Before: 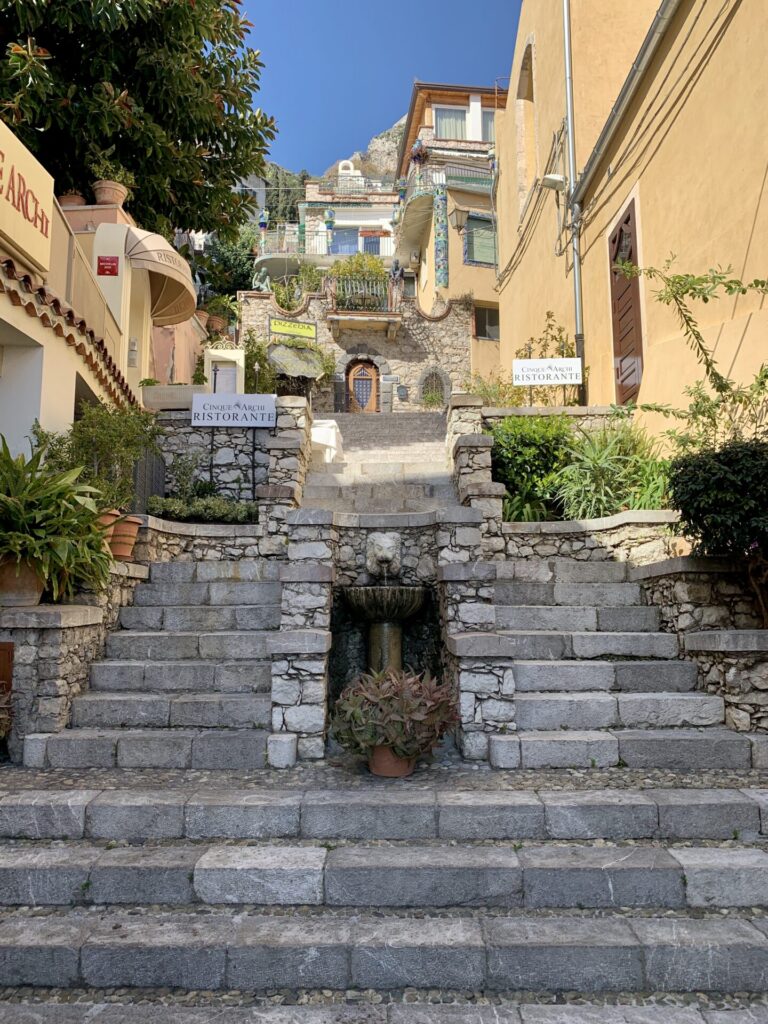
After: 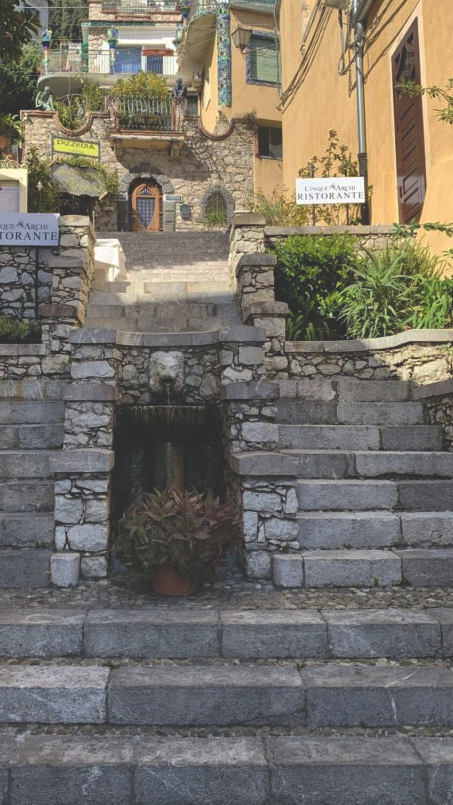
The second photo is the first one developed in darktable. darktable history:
crop and rotate: left 28.256%, top 17.734%, right 12.656%, bottom 3.573%
rgb curve: curves: ch0 [(0, 0.186) (0.314, 0.284) (0.775, 0.708) (1, 1)], compensate middle gray true, preserve colors none
